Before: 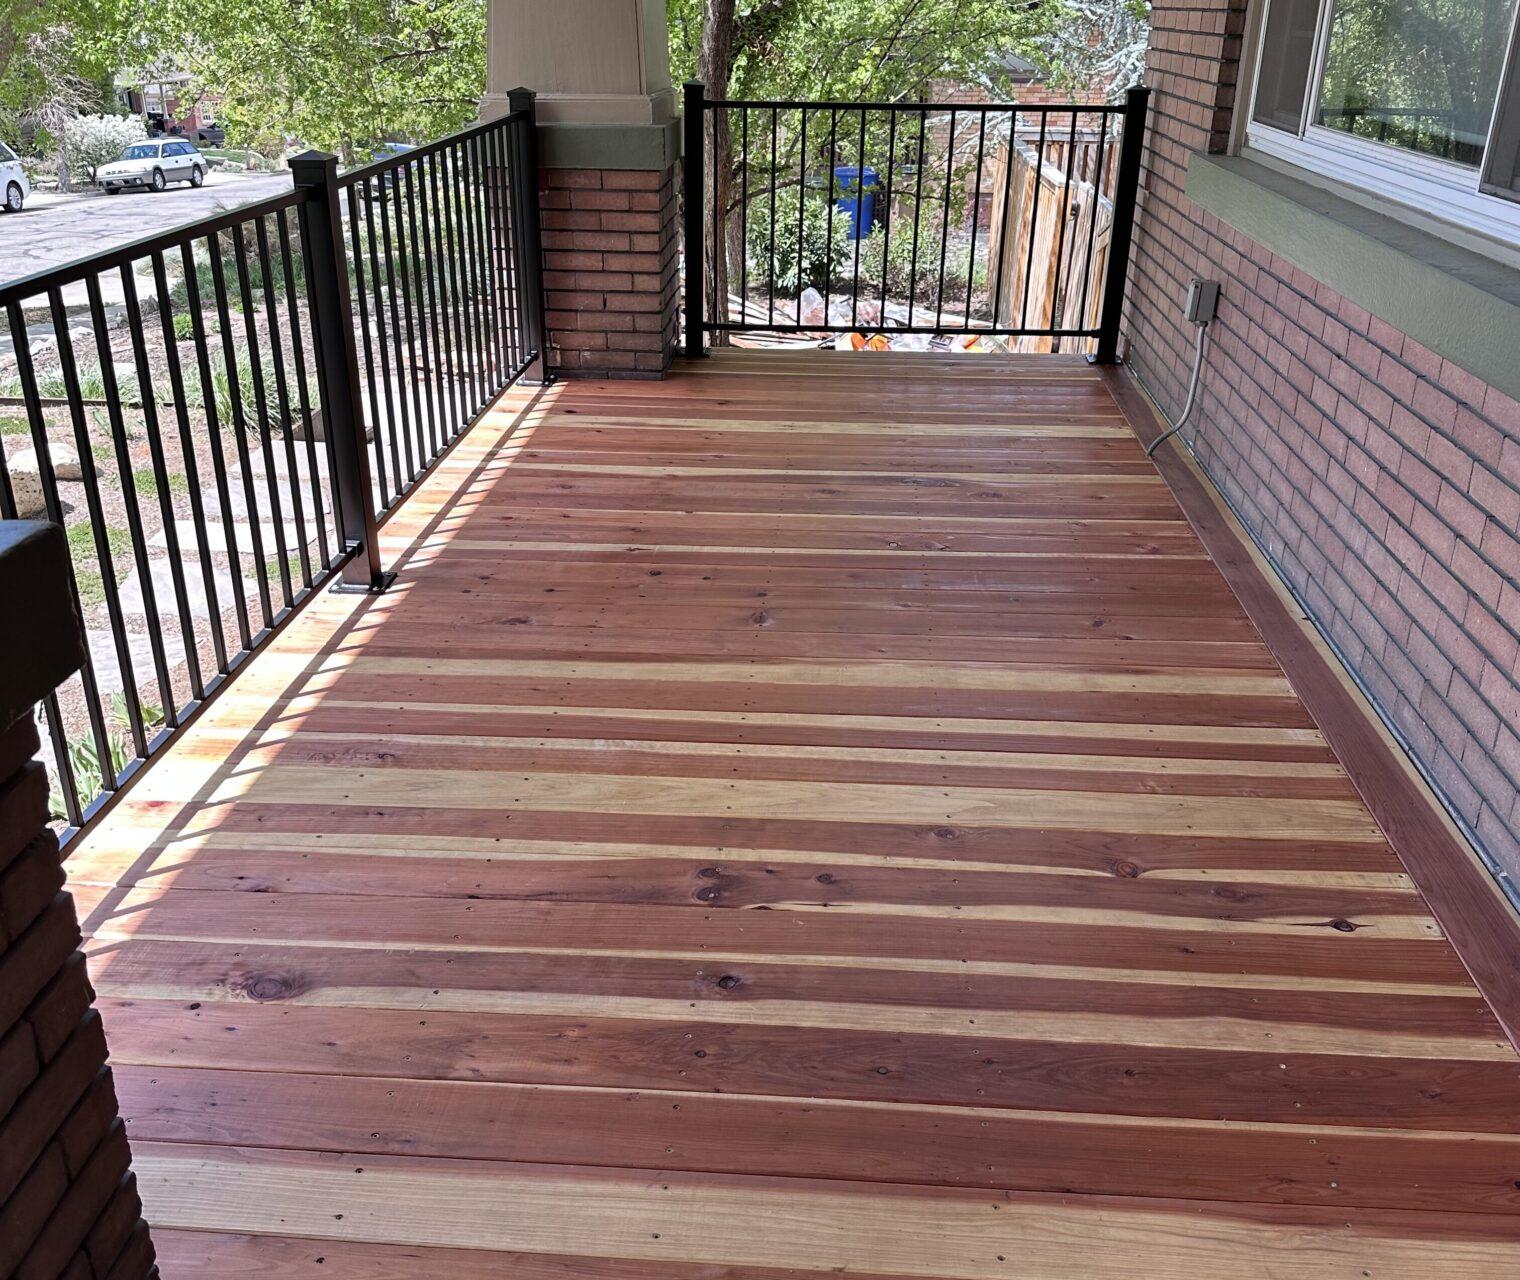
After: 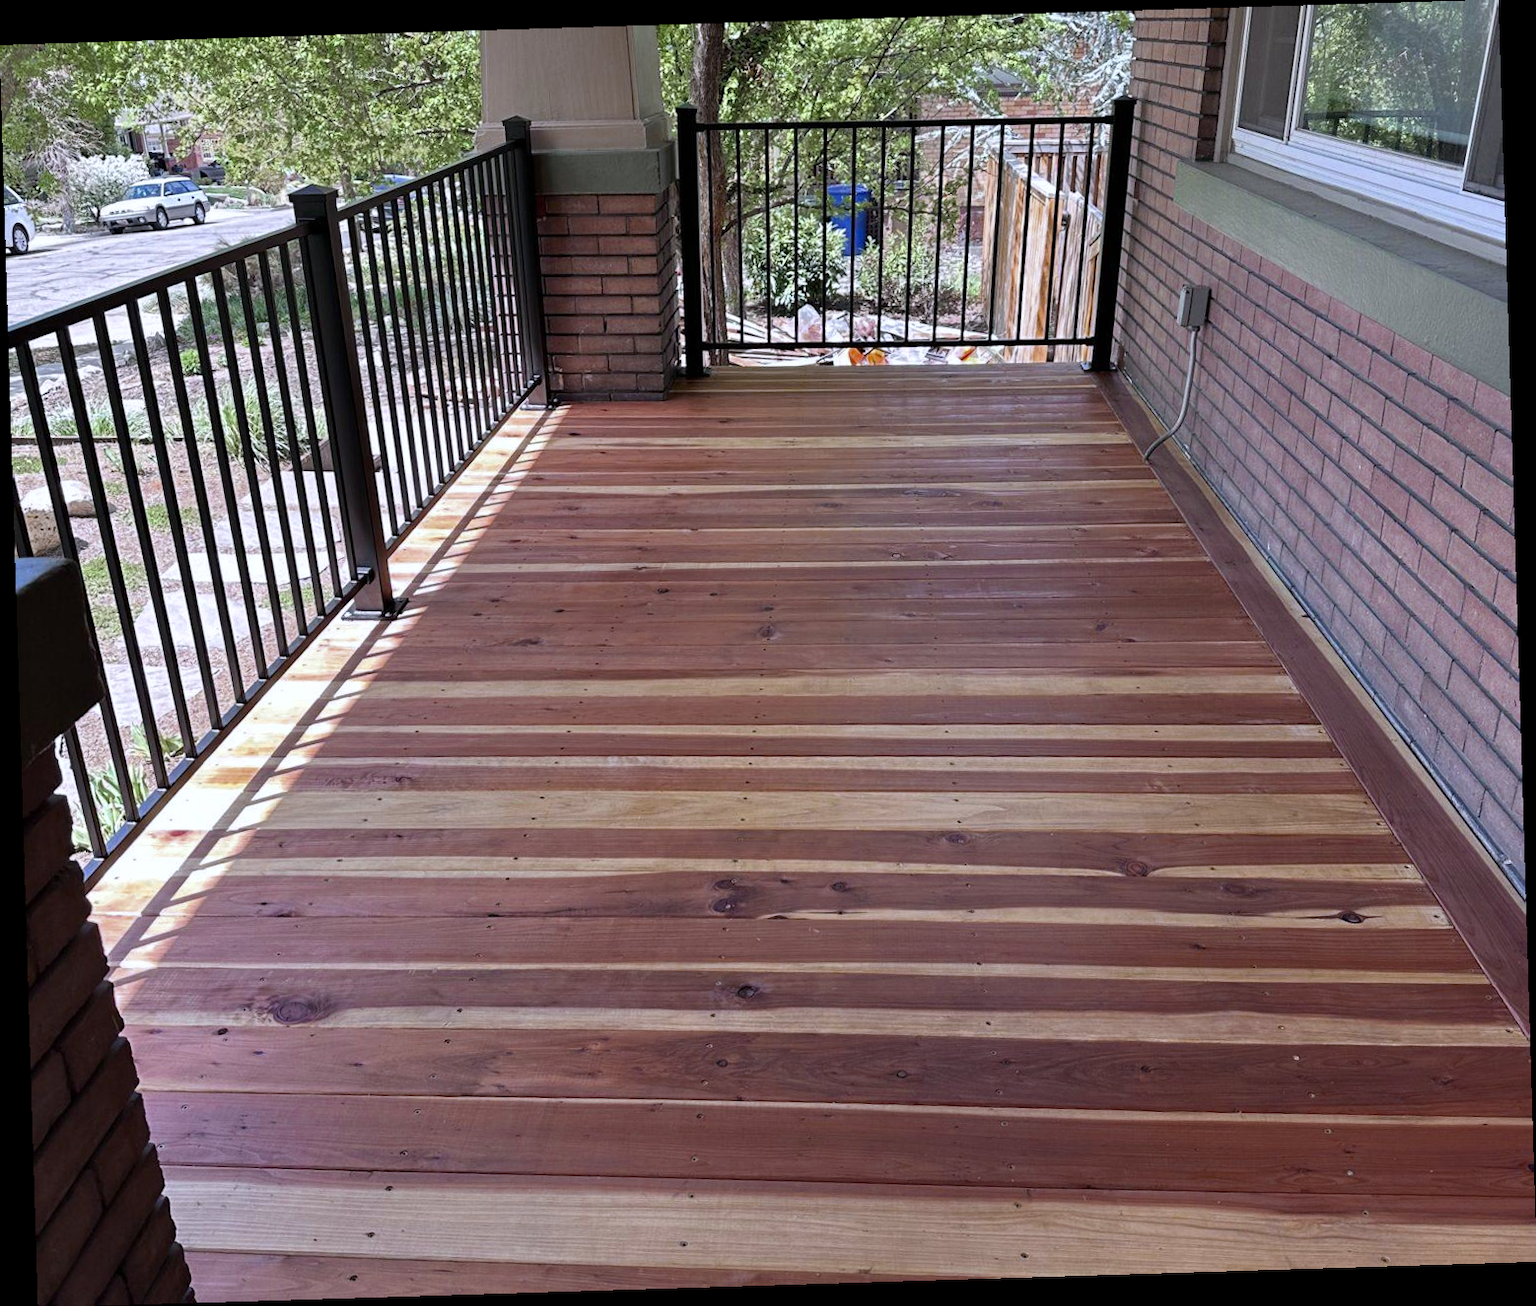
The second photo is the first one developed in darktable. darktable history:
white balance: red 0.984, blue 1.059
rotate and perspective: rotation -1.75°, automatic cropping off
color zones: curves: ch0 [(0.11, 0.396) (0.195, 0.36) (0.25, 0.5) (0.303, 0.412) (0.357, 0.544) (0.75, 0.5) (0.967, 0.328)]; ch1 [(0, 0.468) (0.112, 0.512) (0.202, 0.6) (0.25, 0.5) (0.307, 0.352) (0.357, 0.544) (0.75, 0.5) (0.963, 0.524)]
